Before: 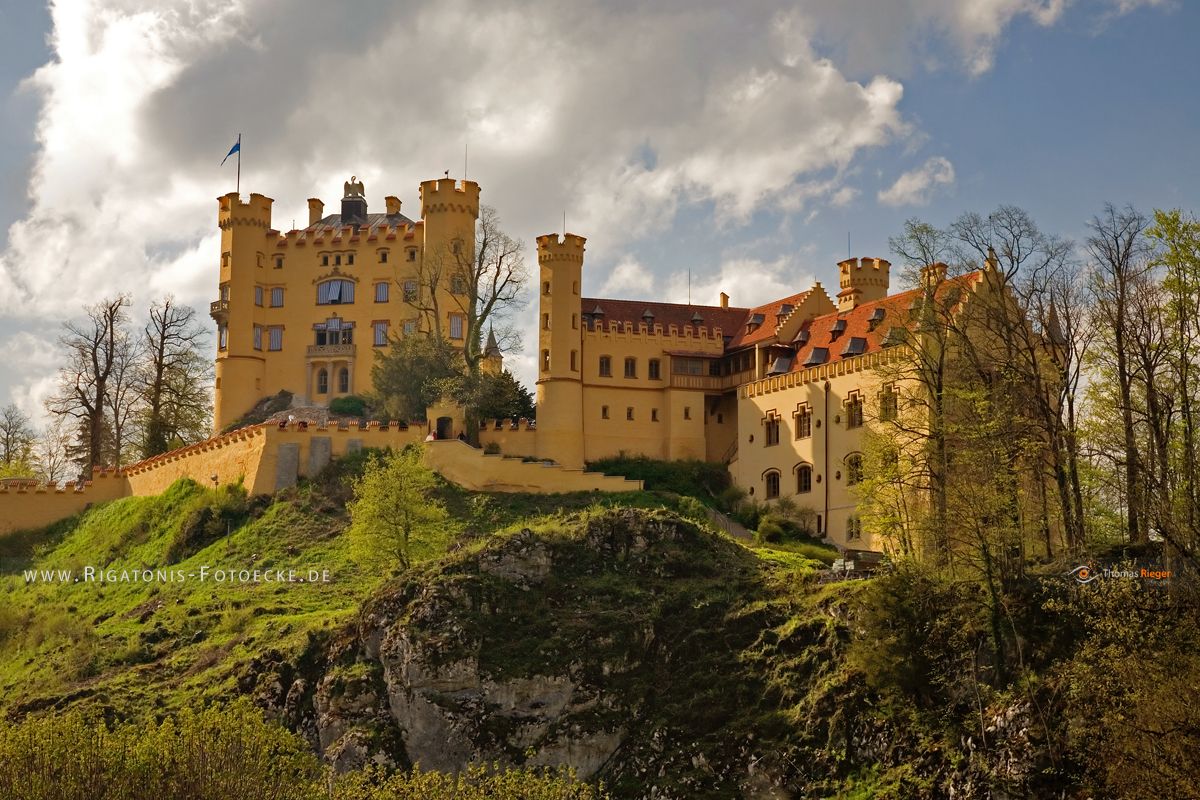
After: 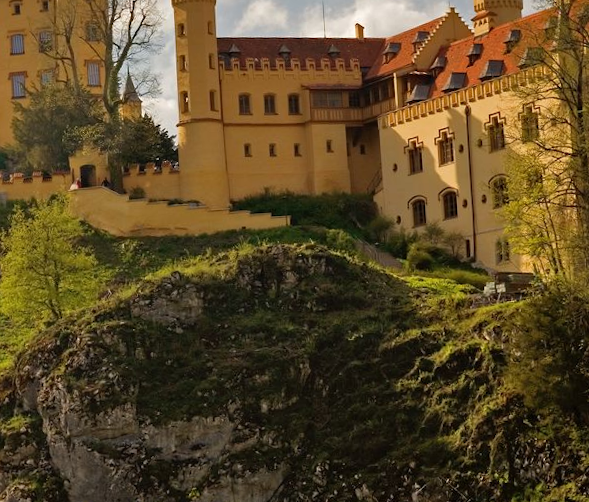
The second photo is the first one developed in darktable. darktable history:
crop and rotate: left 29.237%, top 31.152%, right 19.807%
rotate and perspective: rotation -3.52°, crop left 0.036, crop right 0.964, crop top 0.081, crop bottom 0.919
